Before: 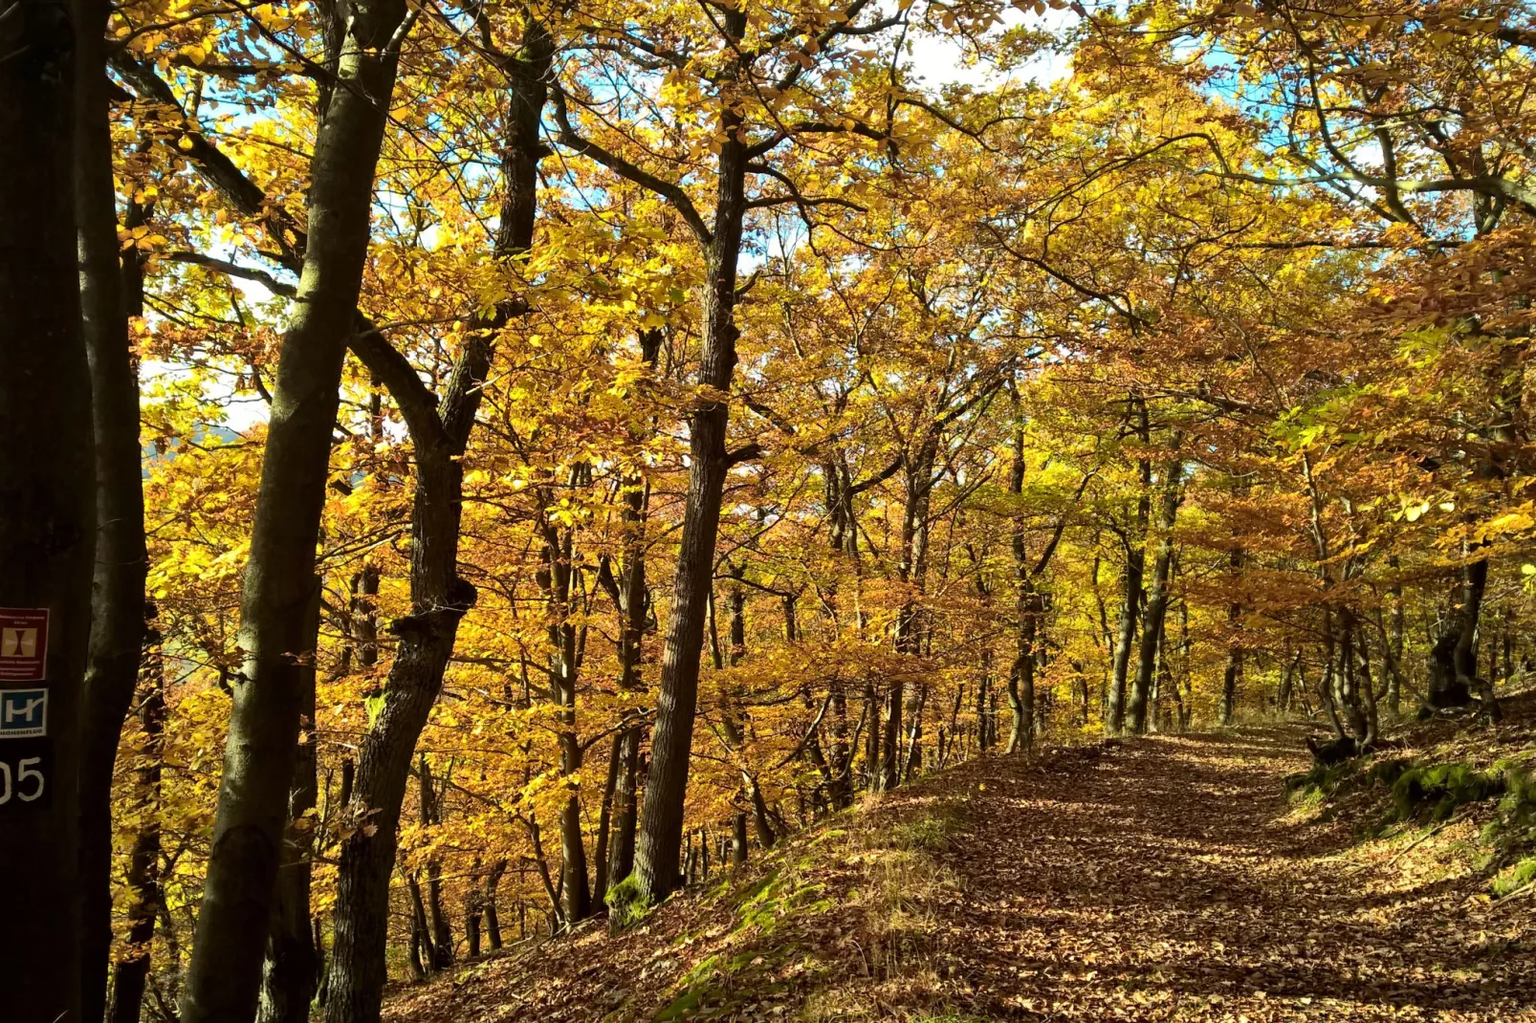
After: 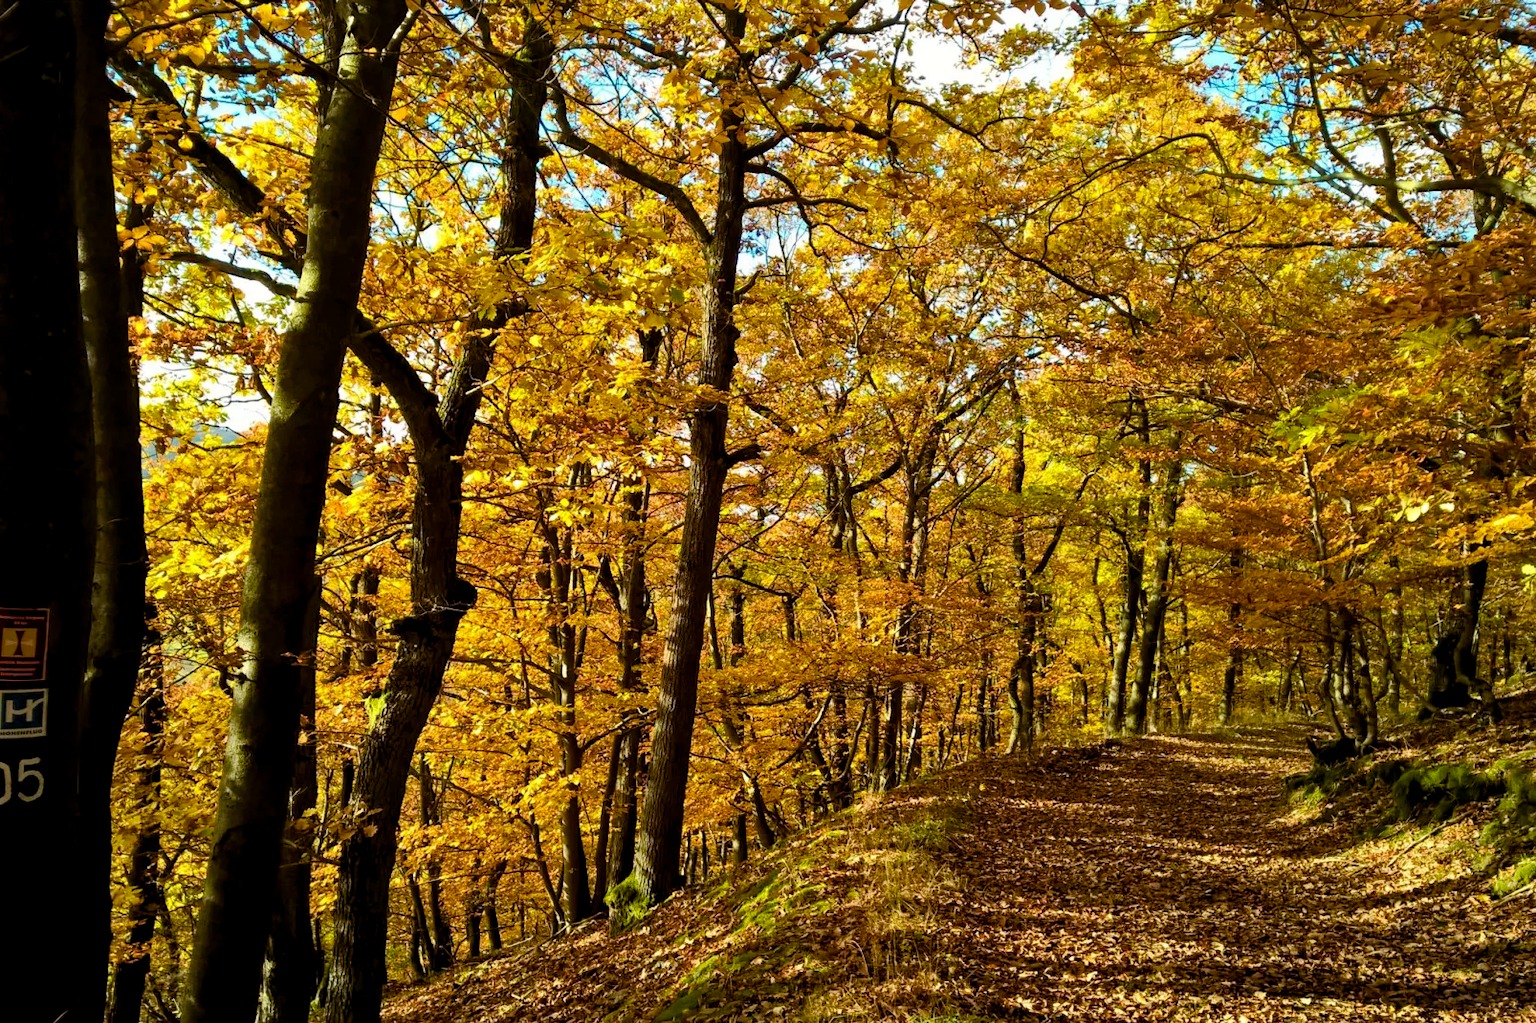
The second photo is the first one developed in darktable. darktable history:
color balance rgb: global offset › luminance -0.402%, perceptual saturation grading › global saturation 24.153%, perceptual saturation grading › highlights -24.474%, perceptual saturation grading › mid-tones 24.21%, perceptual saturation grading › shadows 40.904%, global vibrance 9.942%
